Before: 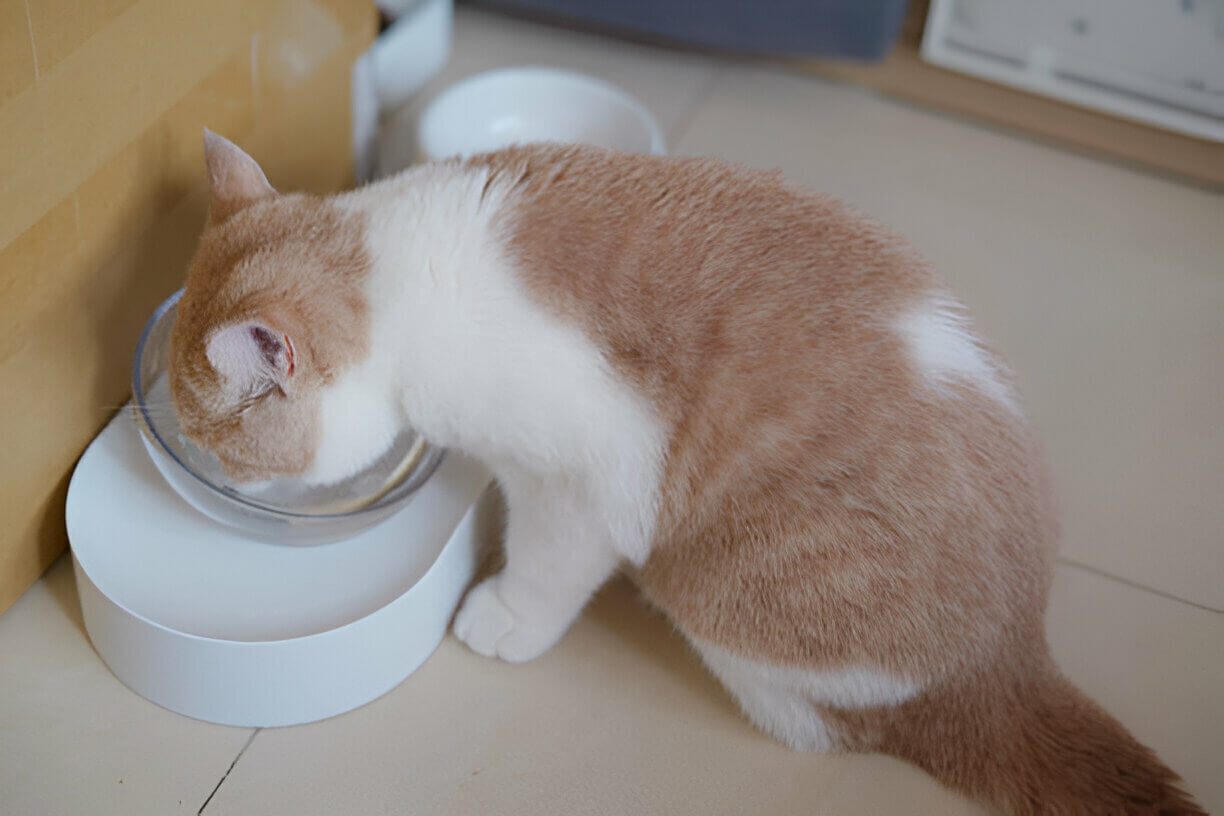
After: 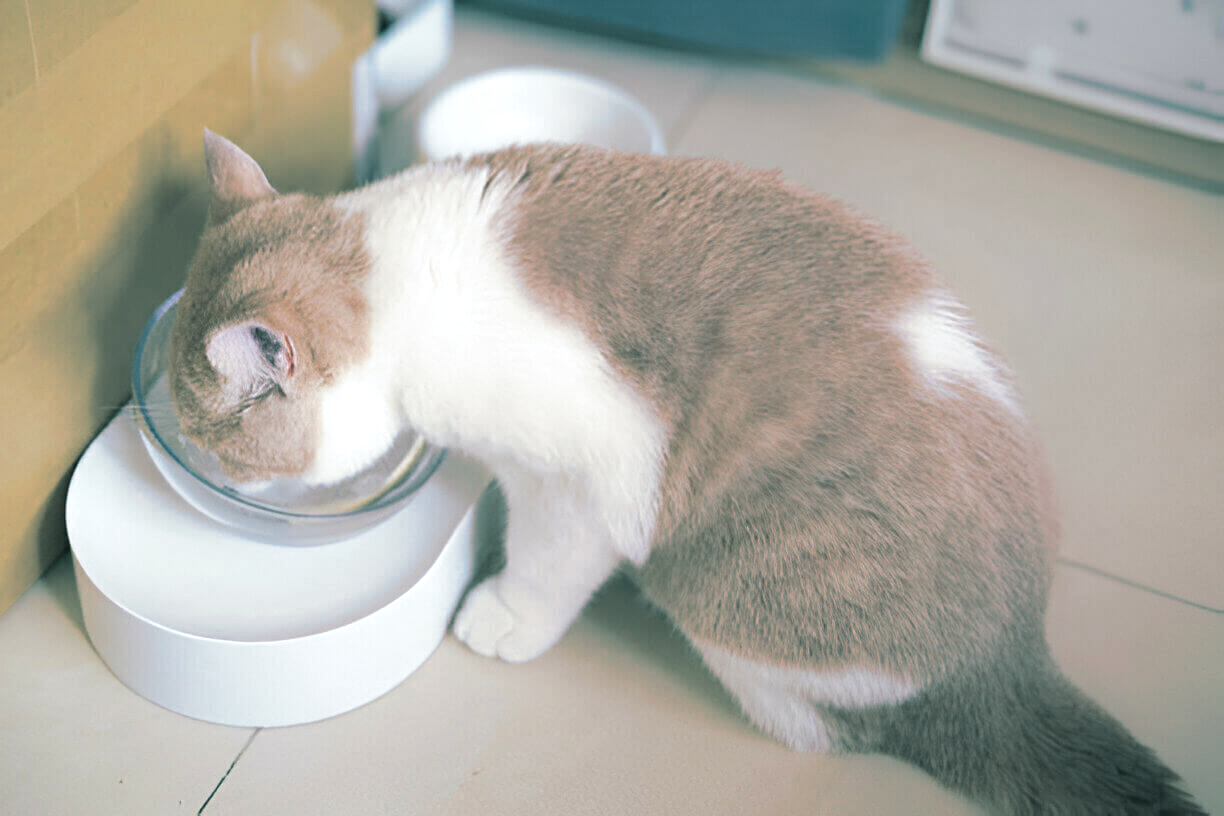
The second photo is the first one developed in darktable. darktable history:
exposure: black level correction 0, exposure 0.7 EV, compensate exposure bias true, compensate highlight preservation false
split-toning: shadows › hue 186.43°, highlights › hue 49.29°, compress 30.29%
